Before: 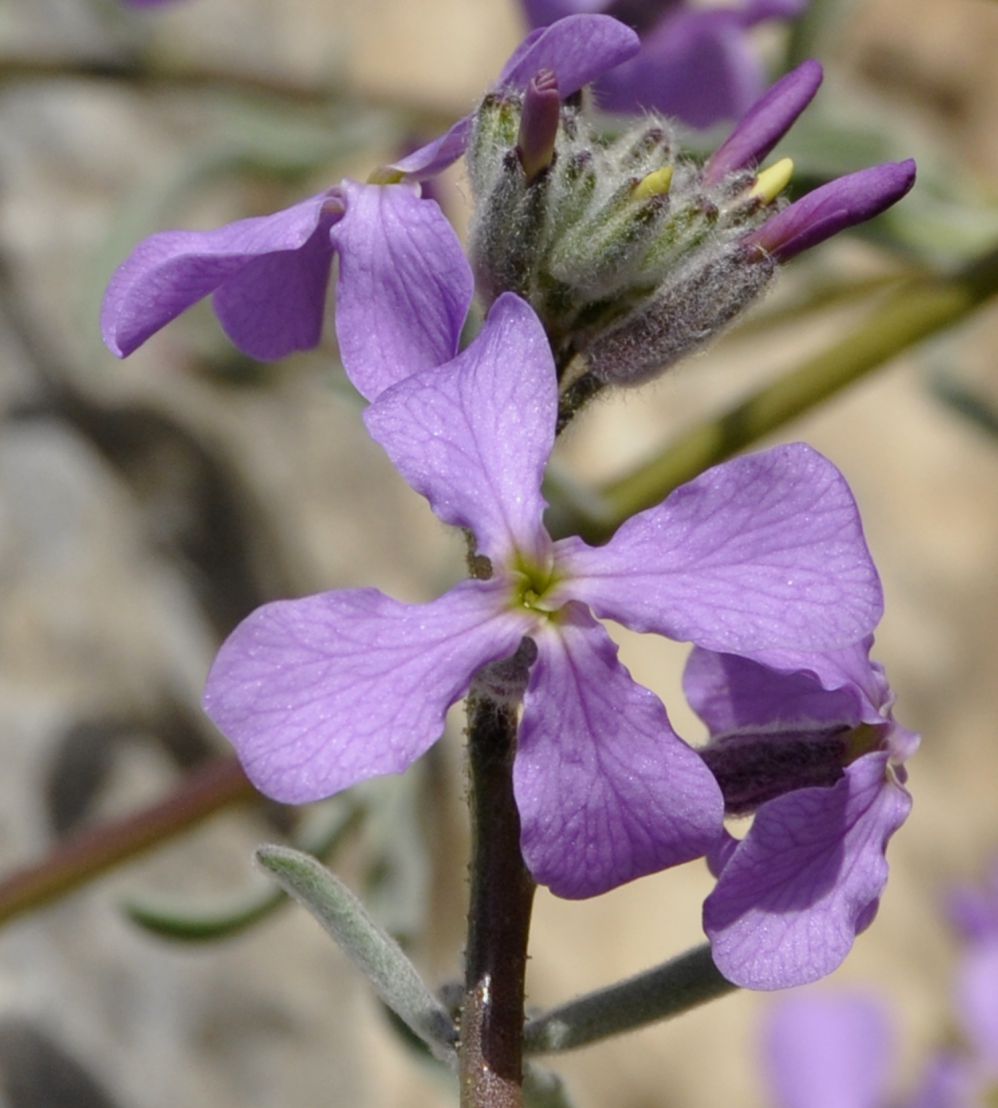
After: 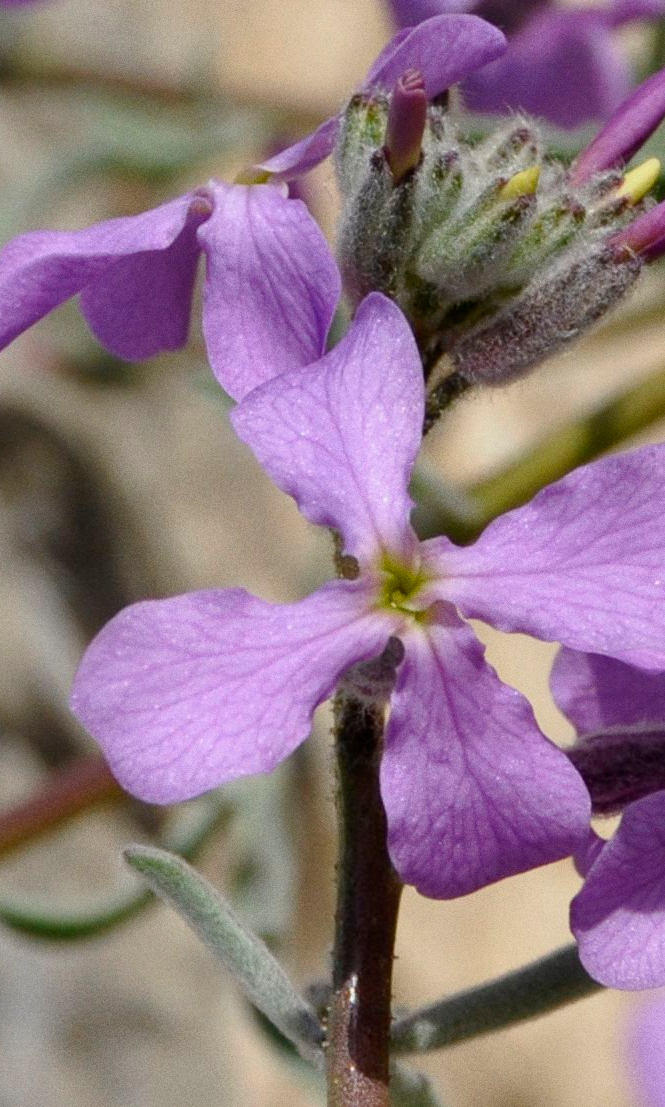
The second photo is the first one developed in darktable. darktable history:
crop and rotate: left 13.342%, right 19.991%
grain: coarseness 0.47 ISO
